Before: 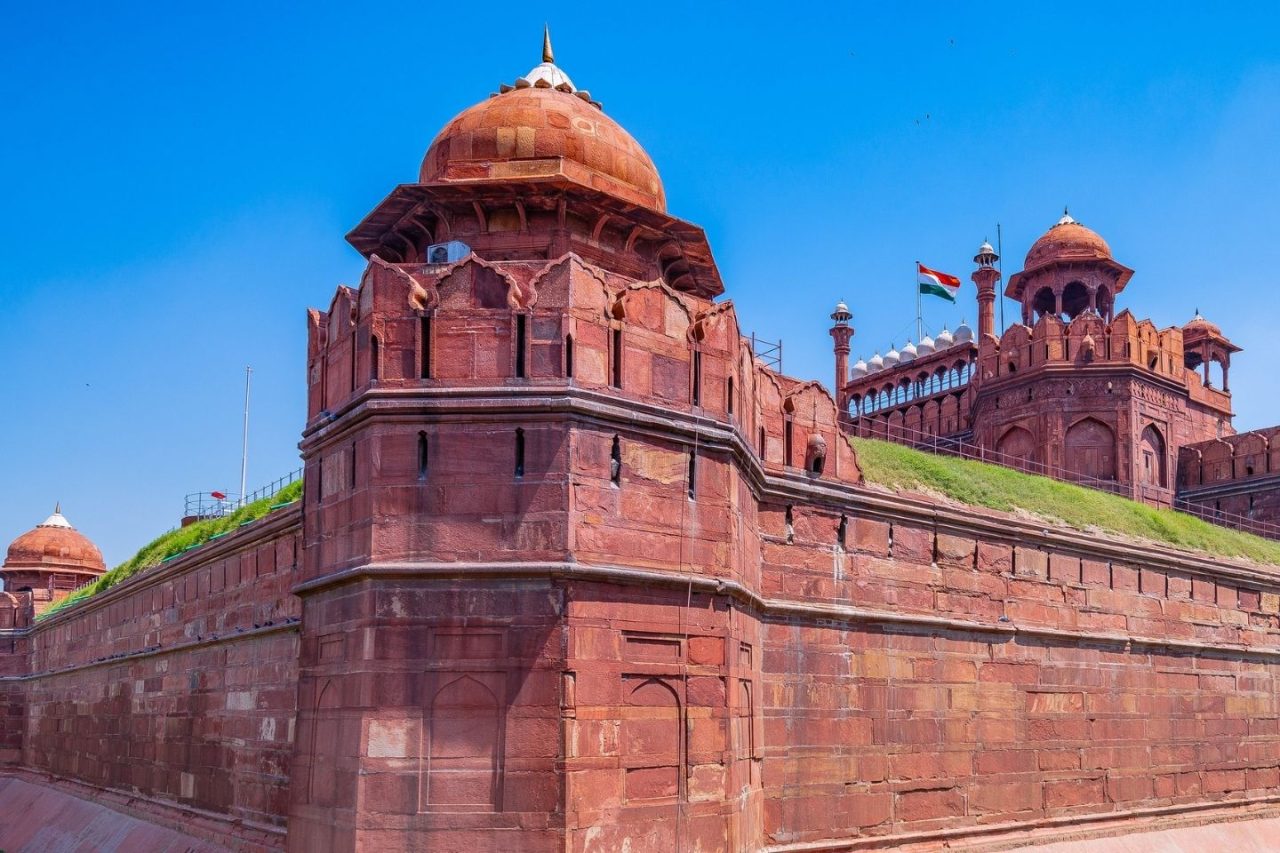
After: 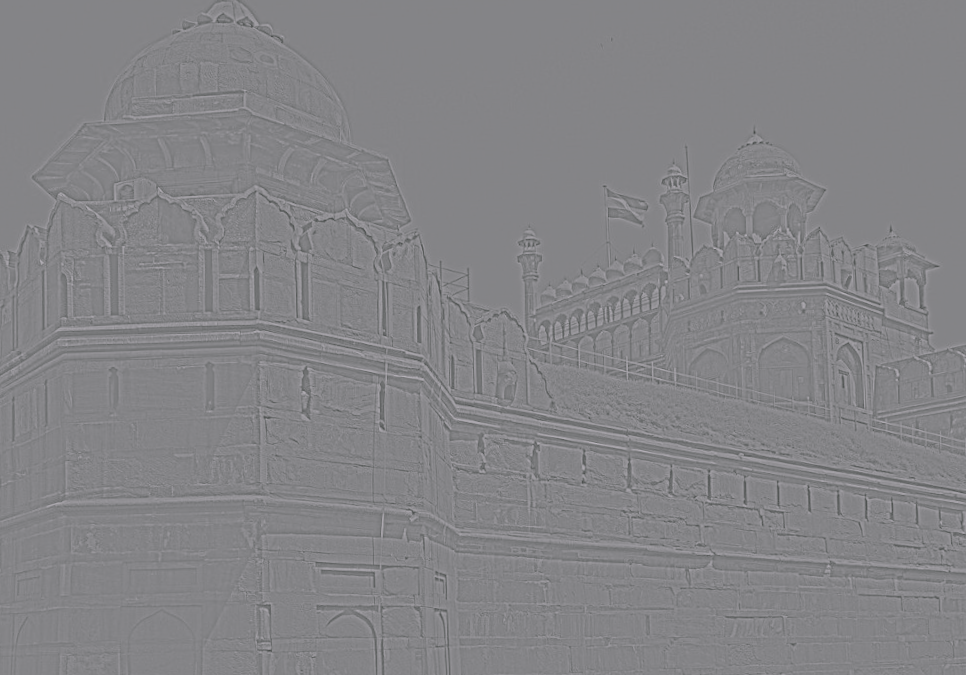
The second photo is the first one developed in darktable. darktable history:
highpass: sharpness 5.84%, contrast boost 8.44%
rotate and perspective: rotation -1.32°, lens shift (horizontal) -0.031, crop left 0.015, crop right 0.985, crop top 0.047, crop bottom 0.982
crop: left 23.095%, top 5.827%, bottom 11.854%
white balance: red 1.123, blue 0.83
velvia: on, module defaults
color balance rgb: shadows lift › chroma 2%, shadows lift › hue 135.47°, highlights gain › chroma 2%, highlights gain › hue 291.01°, global offset › luminance 0.5%, perceptual saturation grading › global saturation -10.8%, perceptual saturation grading › highlights -26.83%, perceptual saturation grading › shadows 21.25%, perceptual brilliance grading › highlights 17.77%, perceptual brilliance grading › mid-tones 31.71%, perceptual brilliance grading › shadows -31.01%, global vibrance 24.91%
